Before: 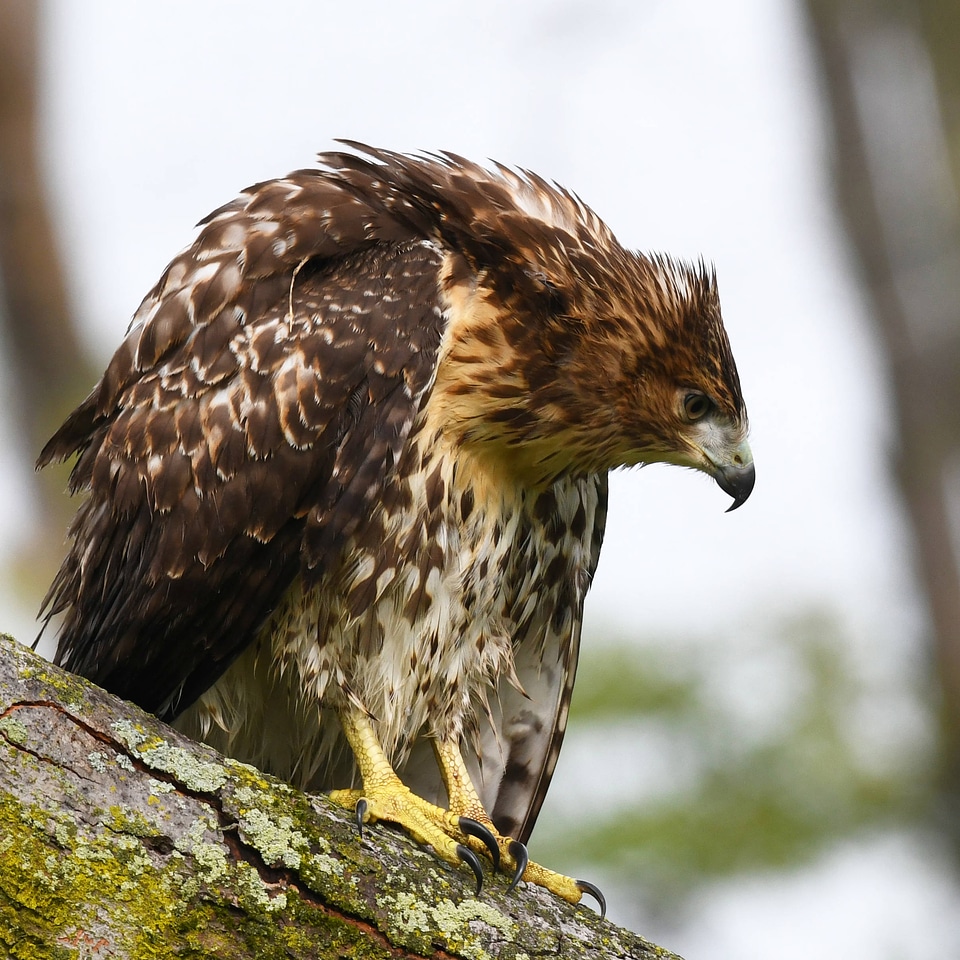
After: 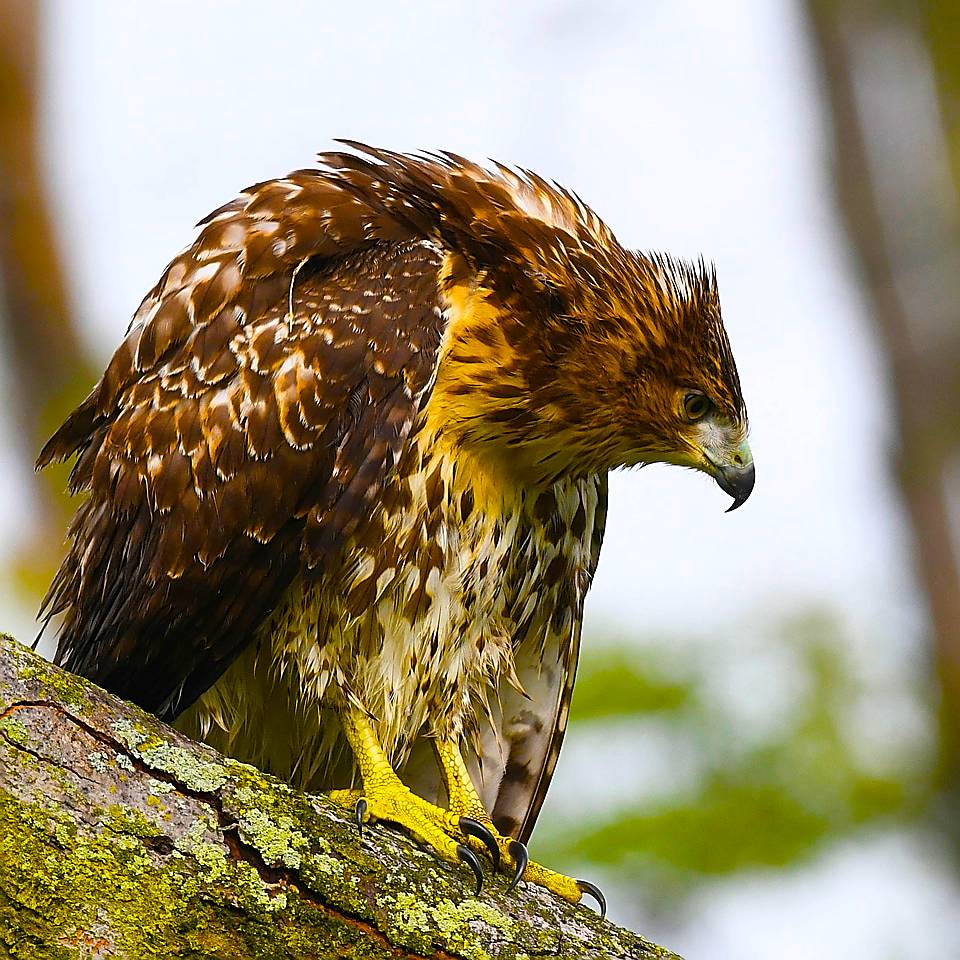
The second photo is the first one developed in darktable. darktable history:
color balance rgb: perceptual saturation grading › global saturation 98.895%, global vibrance 20%
sharpen: radius 1.408, amount 1.262, threshold 0.767
